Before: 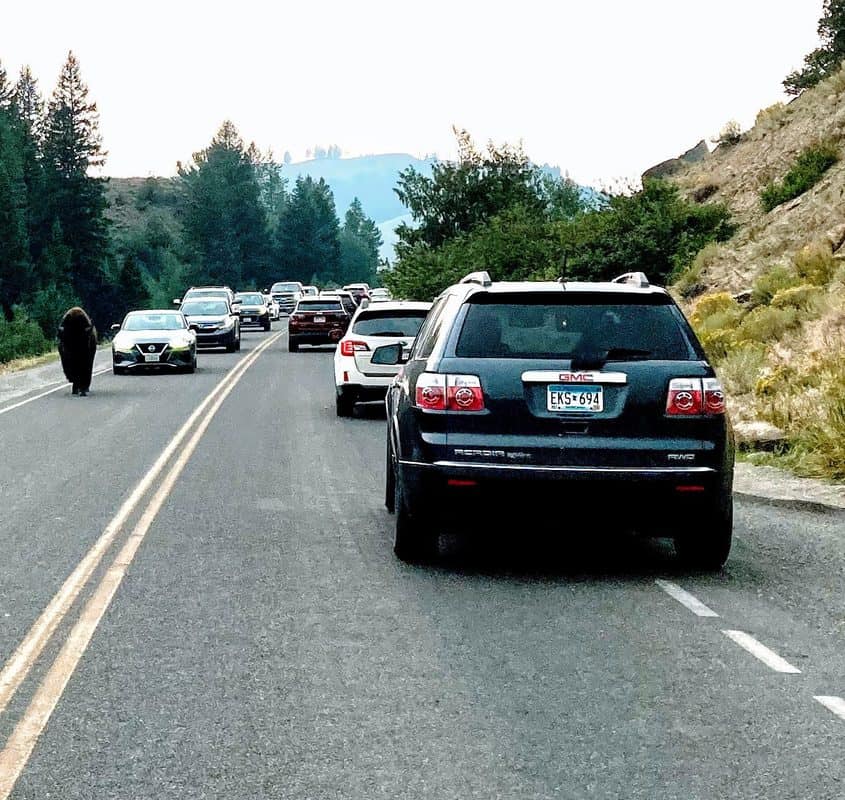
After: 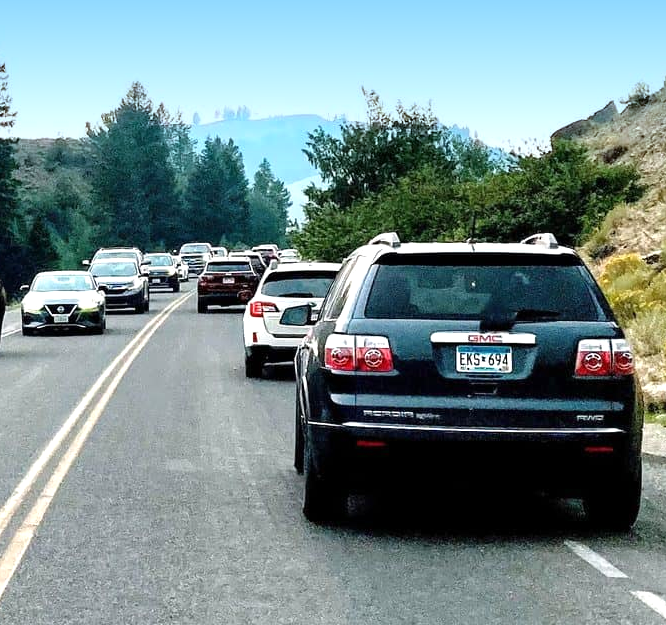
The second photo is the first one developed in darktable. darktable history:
crop and rotate: left 10.77%, top 5.1%, right 10.41%, bottom 16.76%
exposure: exposure 0.29 EV, compensate highlight preservation false
graduated density: density 2.02 EV, hardness 44%, rotation 0.374°, offset 8.21, hue 208.8°, saturation 97%
